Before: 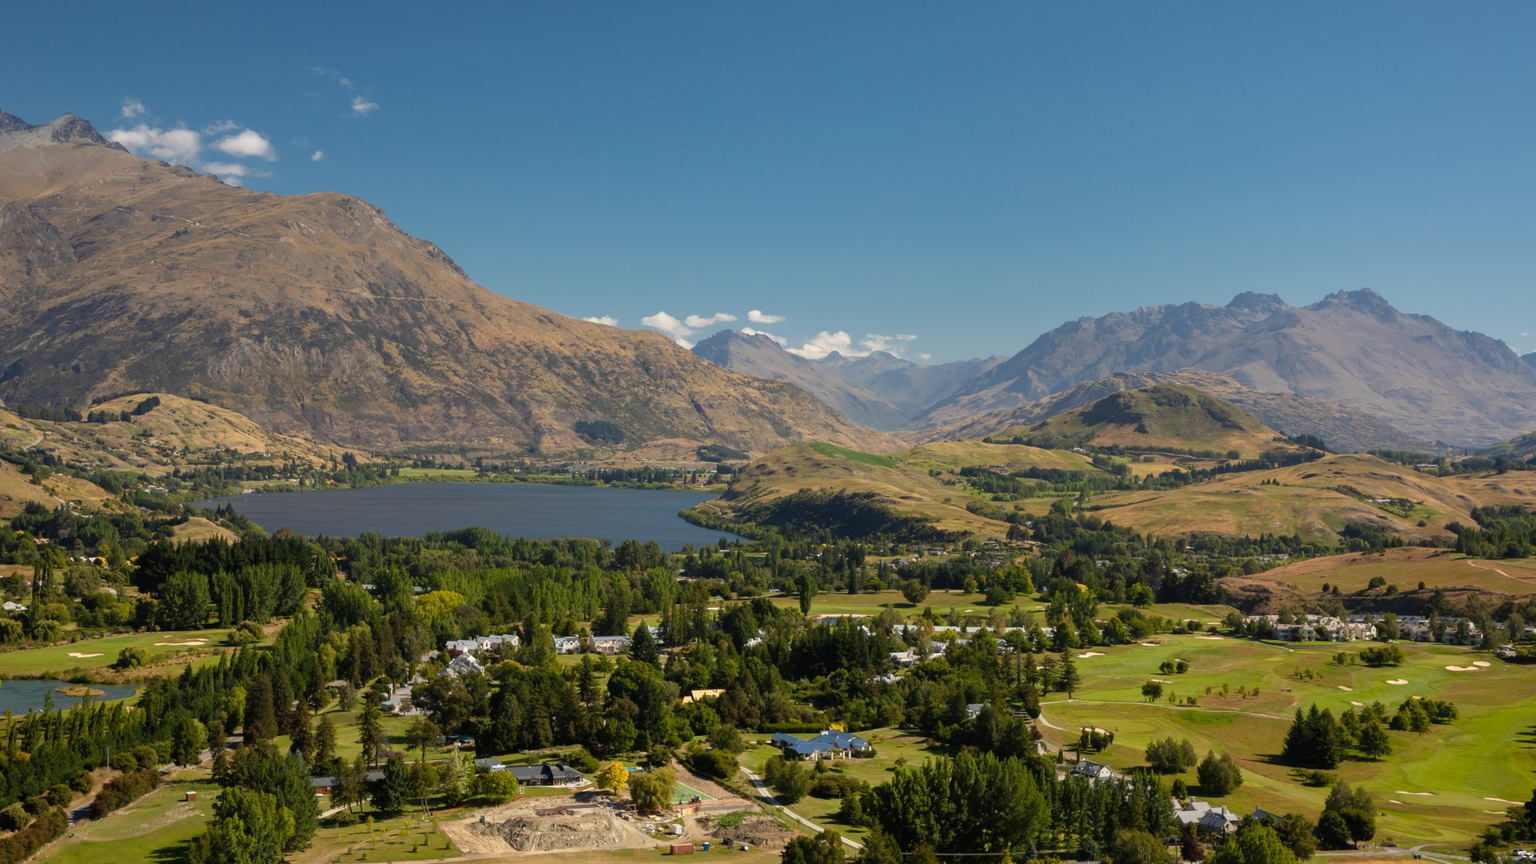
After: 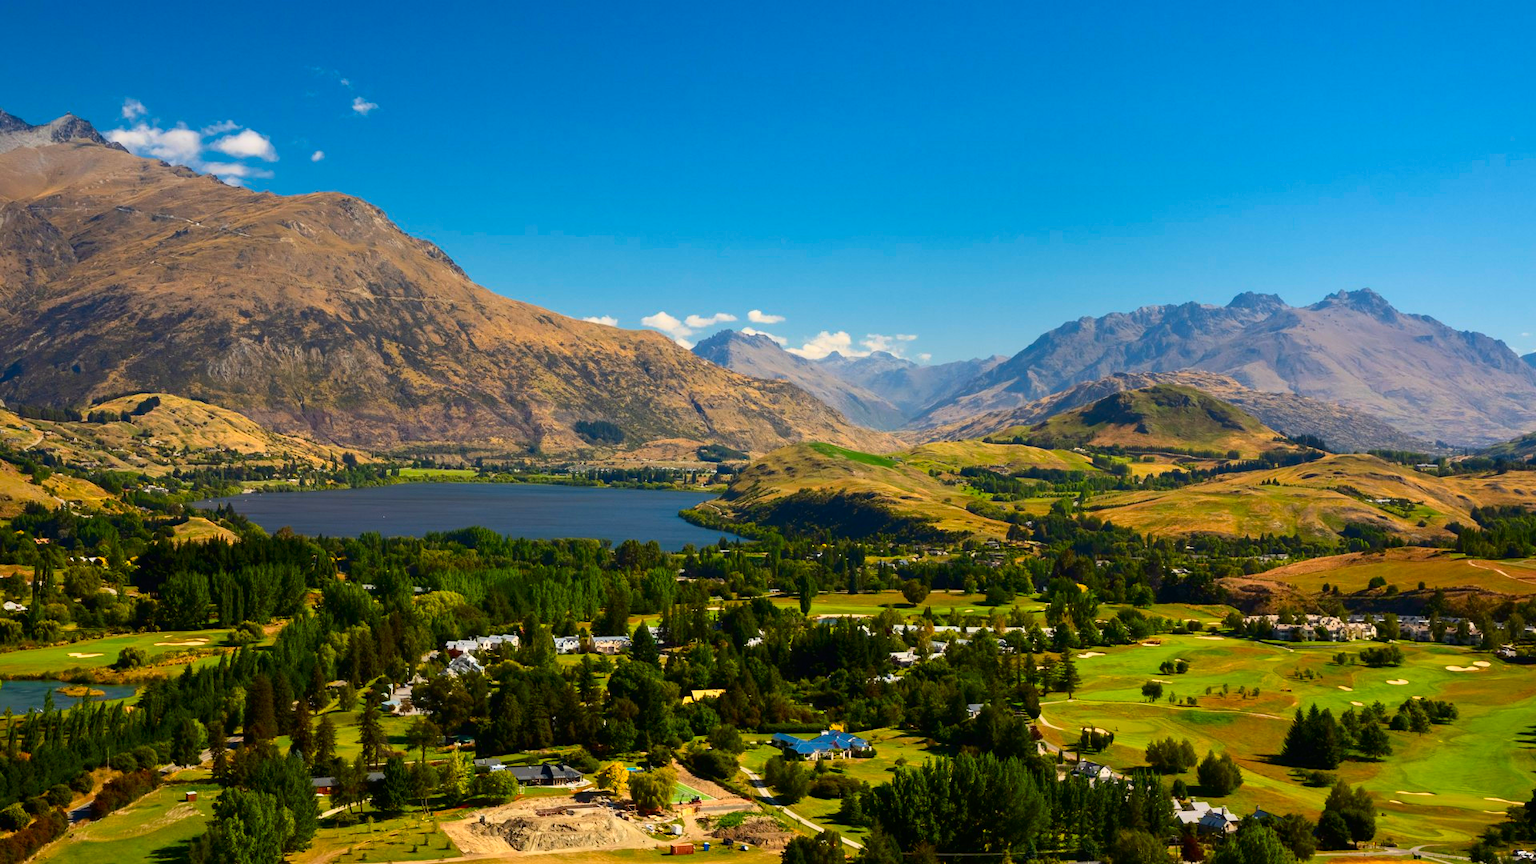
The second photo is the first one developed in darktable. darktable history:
contrast brightness saturation: contrast 0.264, brightness 0.016, saturation 0.866
